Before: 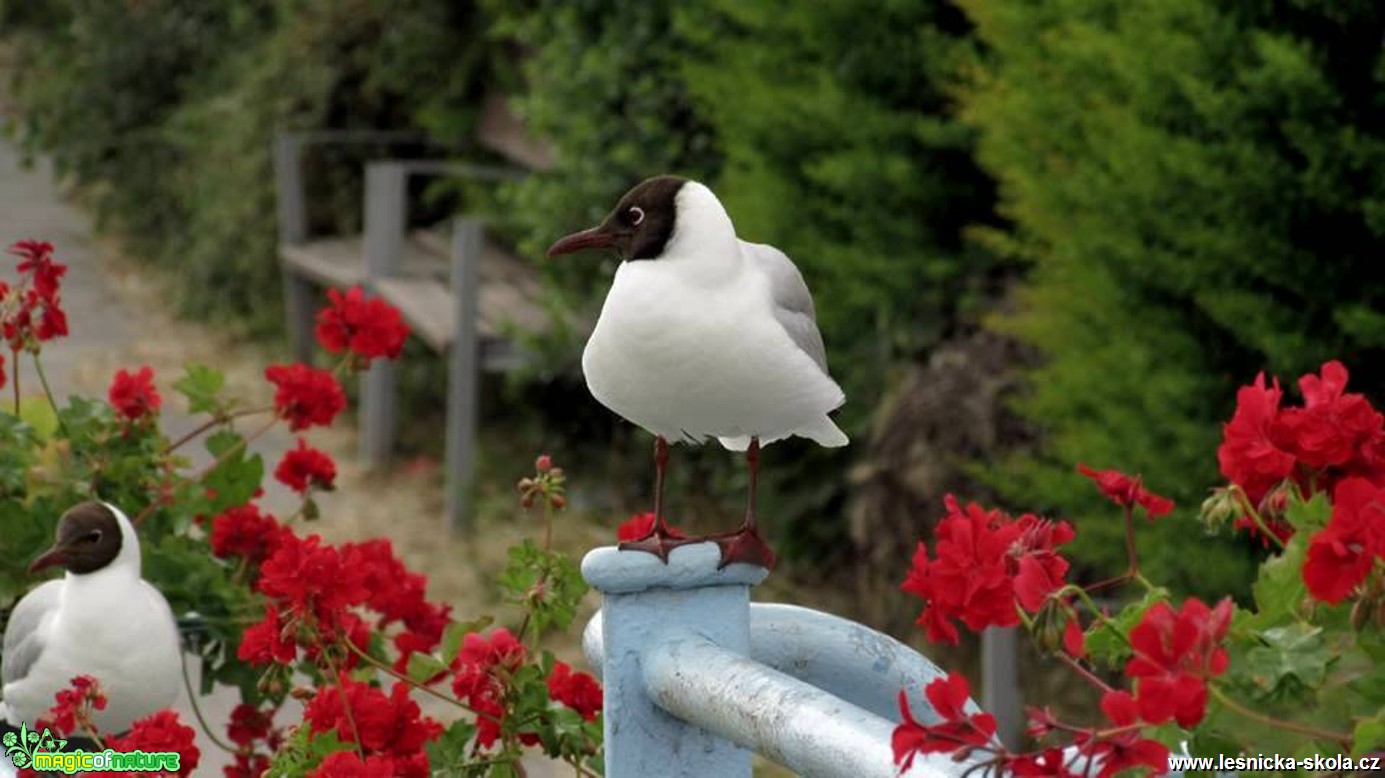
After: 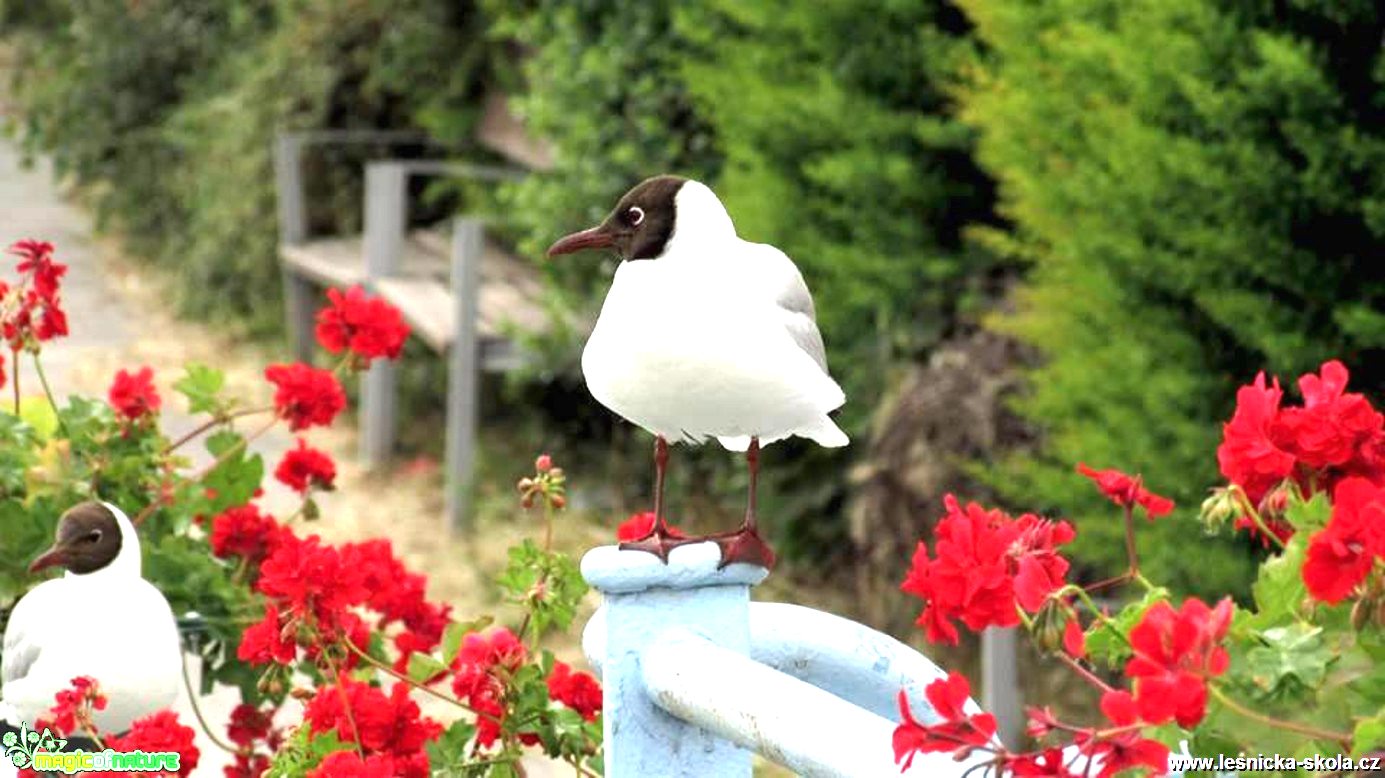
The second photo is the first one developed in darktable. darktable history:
exposure: black level correction 0, exposure 1.665 EV, compensate exposure bias true, compensate highlight preservation false
